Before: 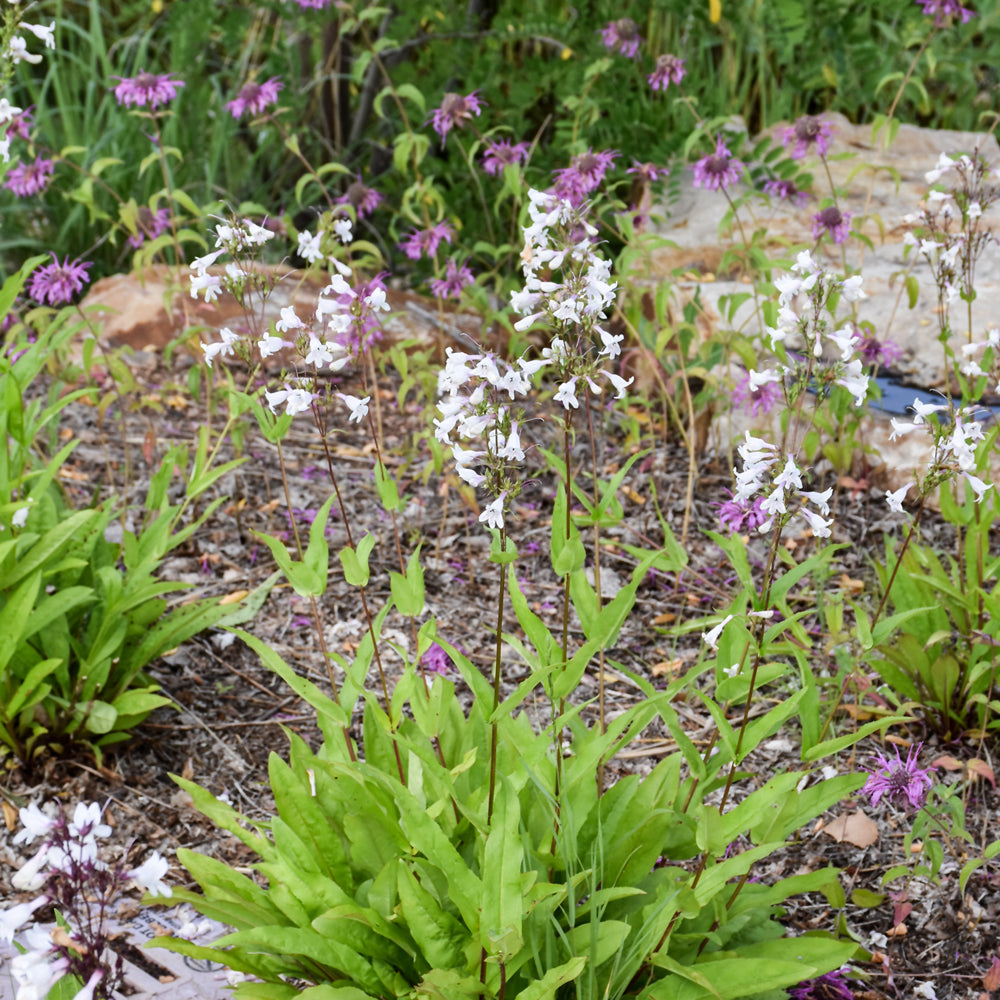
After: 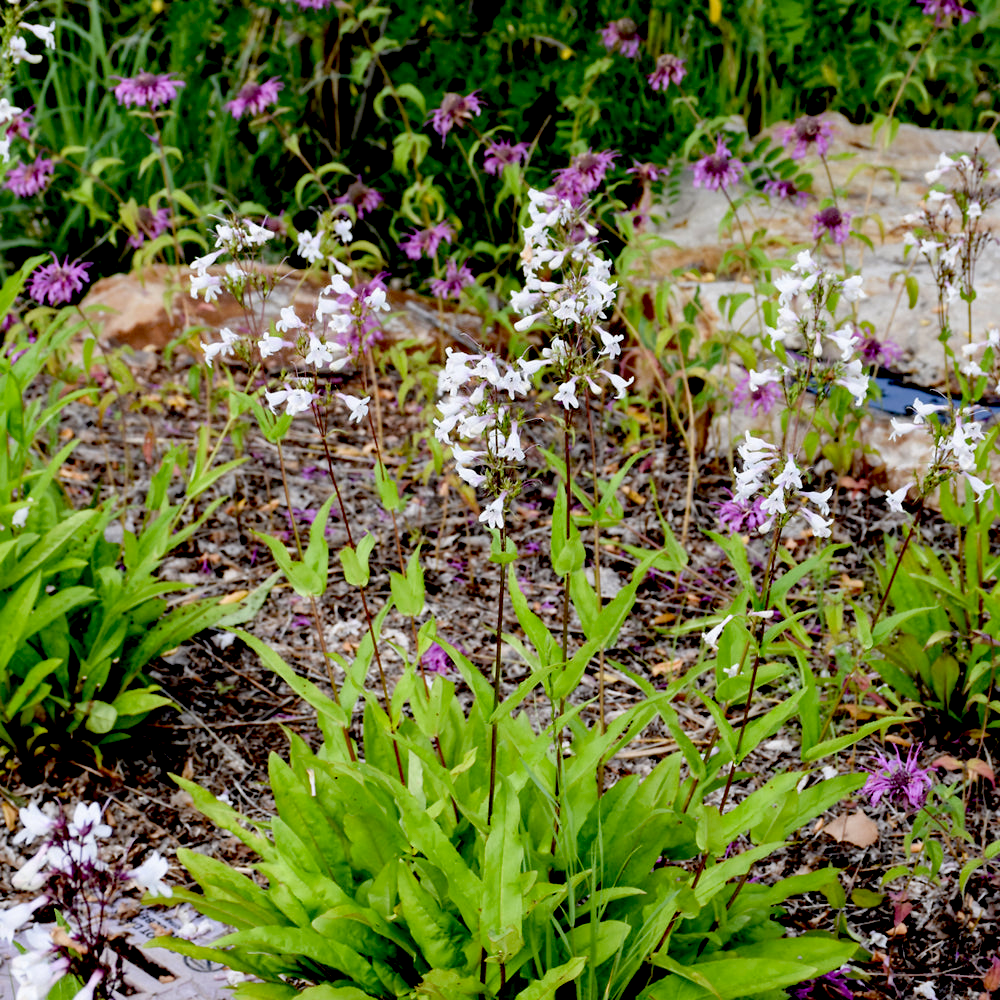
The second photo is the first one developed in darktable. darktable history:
exposure: black level correction 0.054, exposure -0.03 EV, compensate highlight preservation false
